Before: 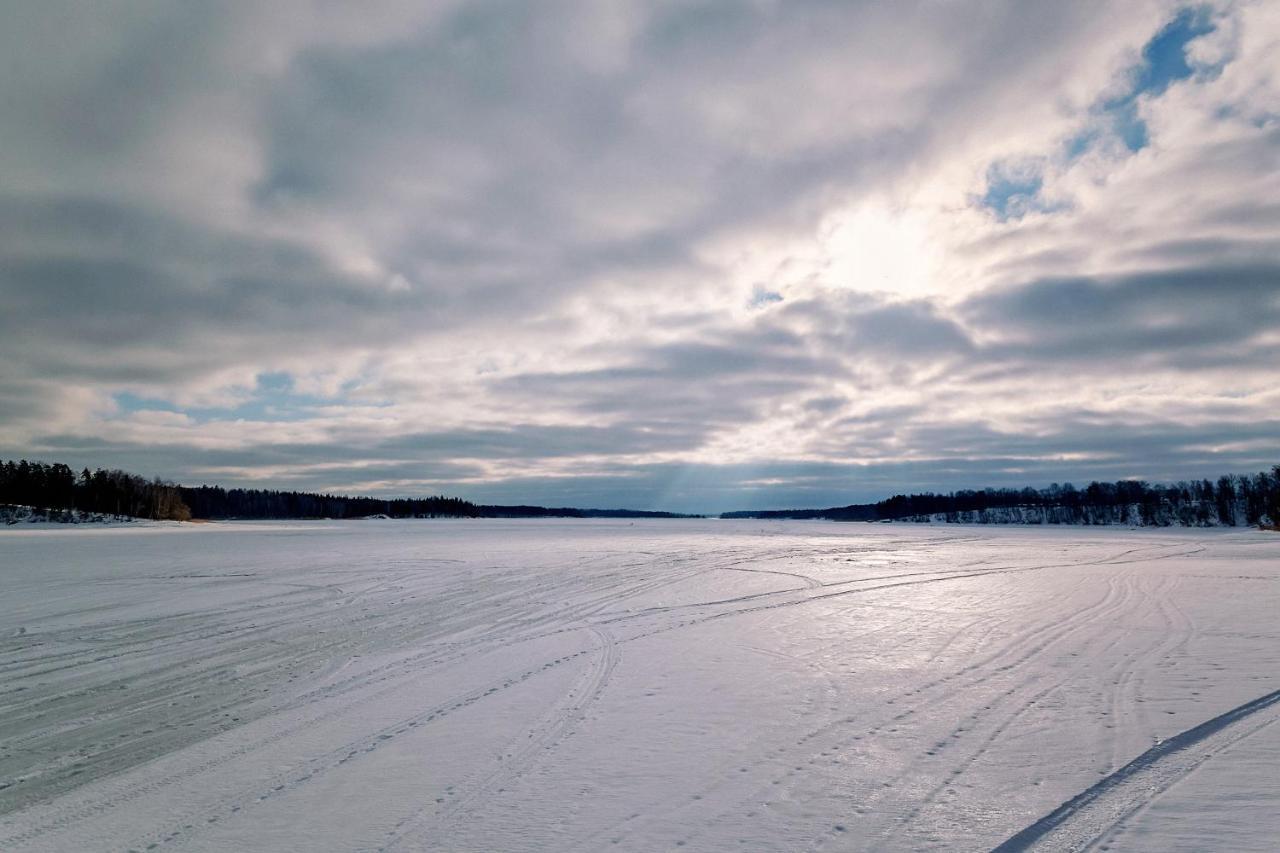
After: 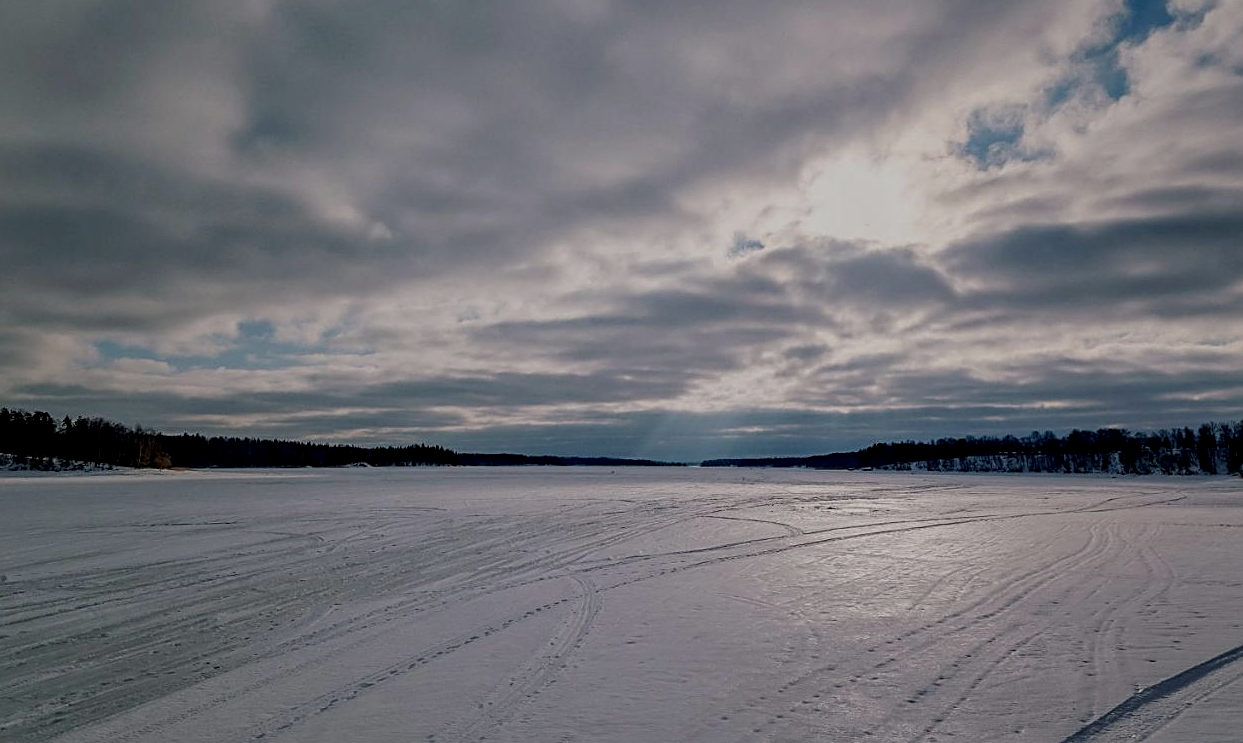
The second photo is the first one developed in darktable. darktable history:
crop: left 1.507%, top 6.147%, right 1.379%, bottom 6.637%
tone equalizer: -7 EV 0.13 EV, smoothing diameter 25%, edges refinement/feathering 10, preserve details guided filter
exposure: exposure -1 EV, compensate highlight preservation false
local contrast: on, module defaults
sharpen: on, module defaults
